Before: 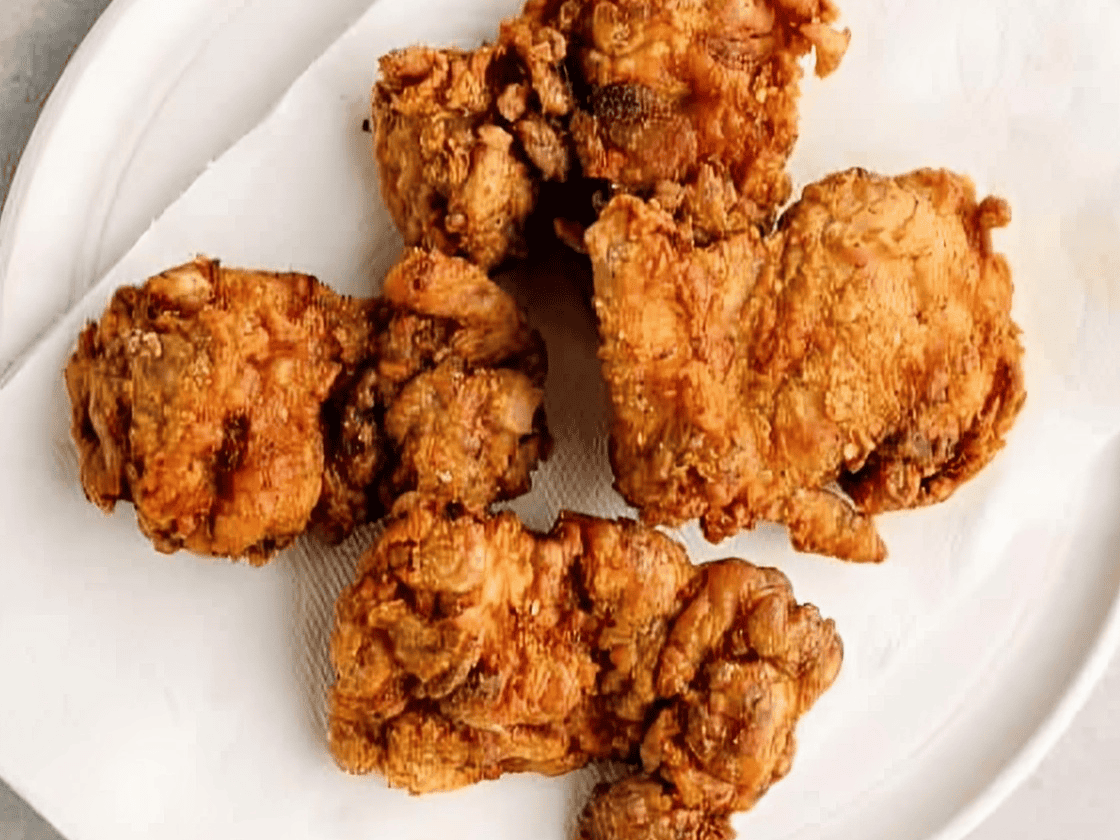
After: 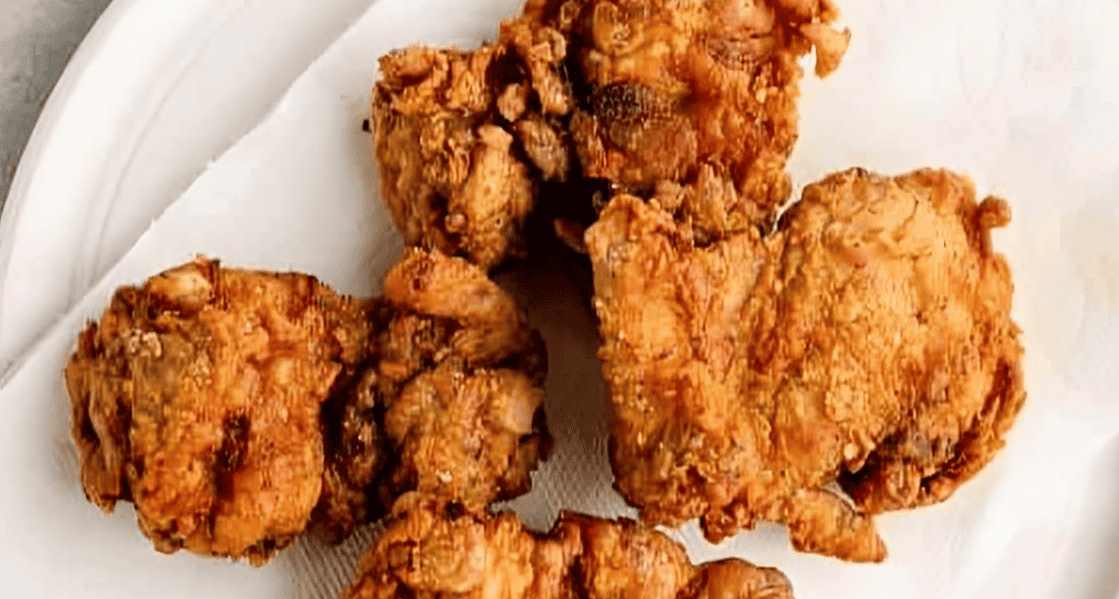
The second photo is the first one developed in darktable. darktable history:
contrast brightness saturation: contrast 0.05
crop: bottom 28.576%
